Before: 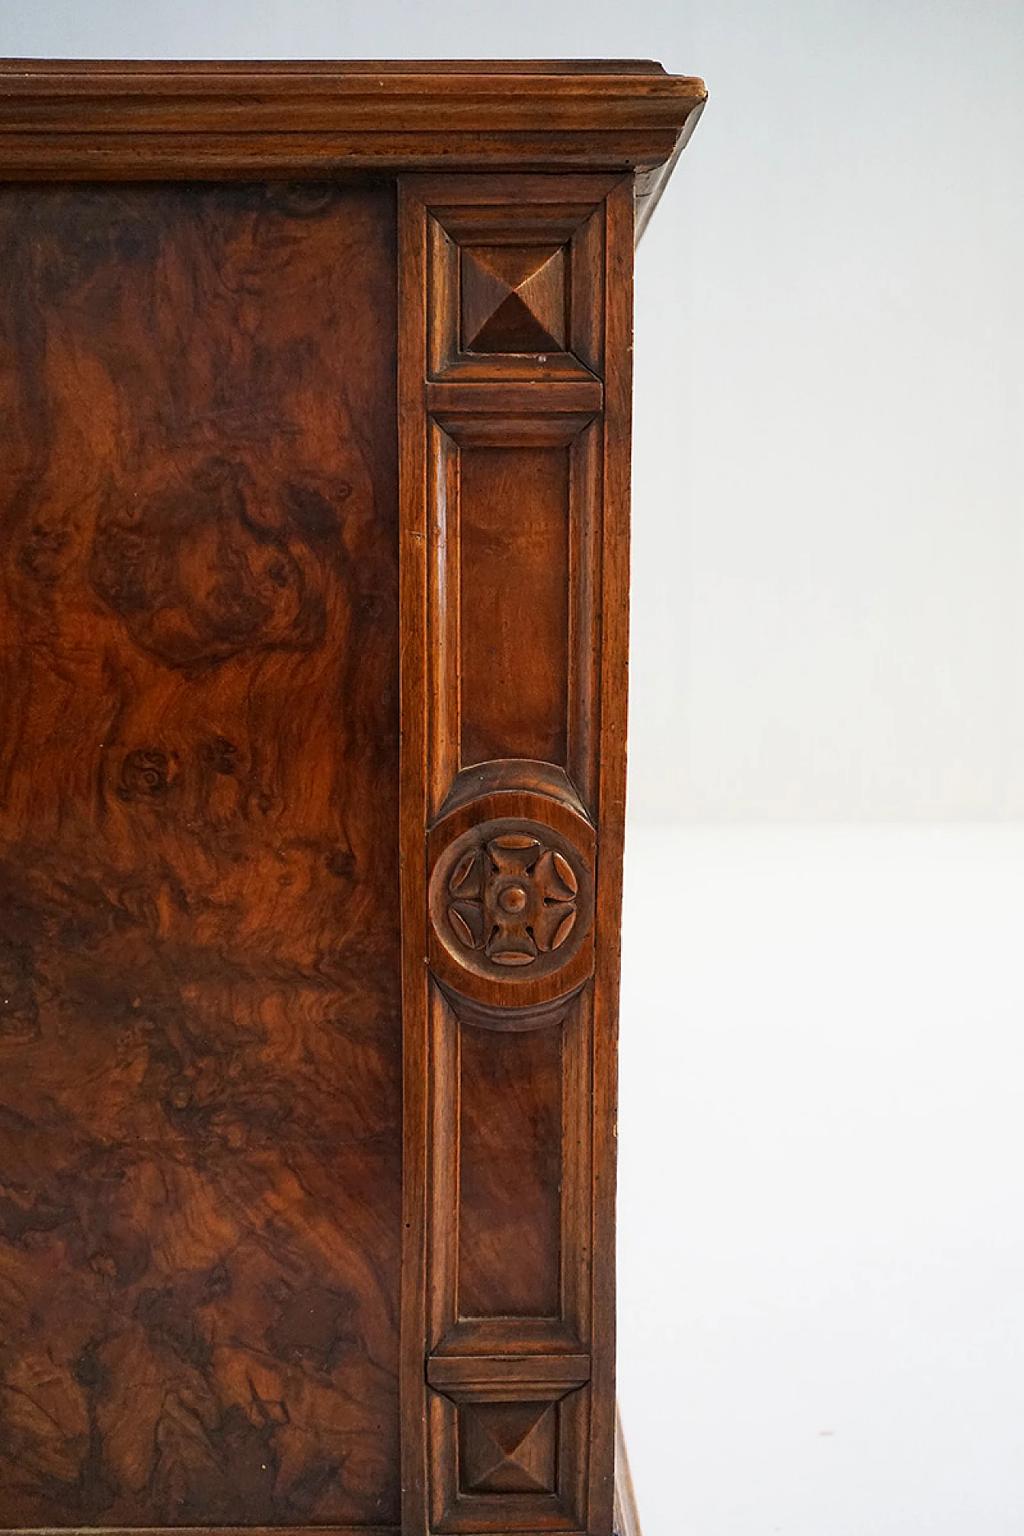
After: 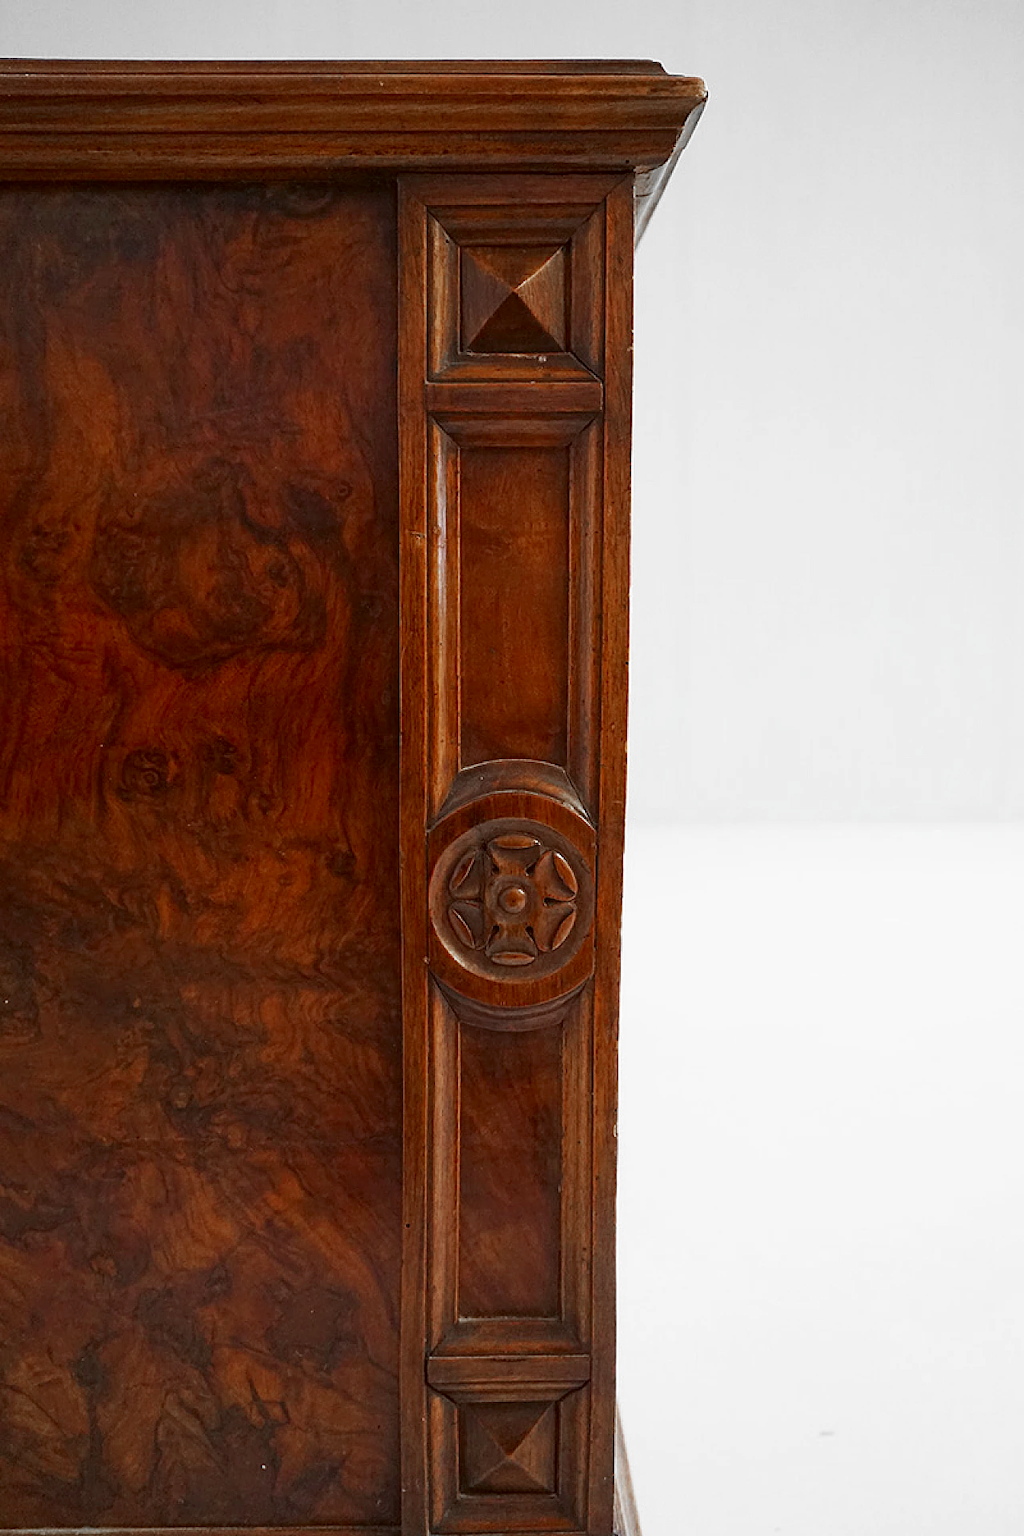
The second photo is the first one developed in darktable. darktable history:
color correction: highlights a* -5.04, highlights b* -3.99, shadows a* 4.24, shadows b* 4.51
color zones: curves: ch0 [(0, 0.497) (0.096, 0.361) (0.221, 0.538) (0.429, 0.5) (0.571, 0.5) (0.714, 0.5) (0.857, 0.5) (1, 0.497)]; ch1 [(0, 0.5) (0.143, 0.5) (0.257, -0.002) (0.429, 0.04) (0.571, -0.001) (0.714, -0.015) (0.857, 0.024) (1, 0.5)]
